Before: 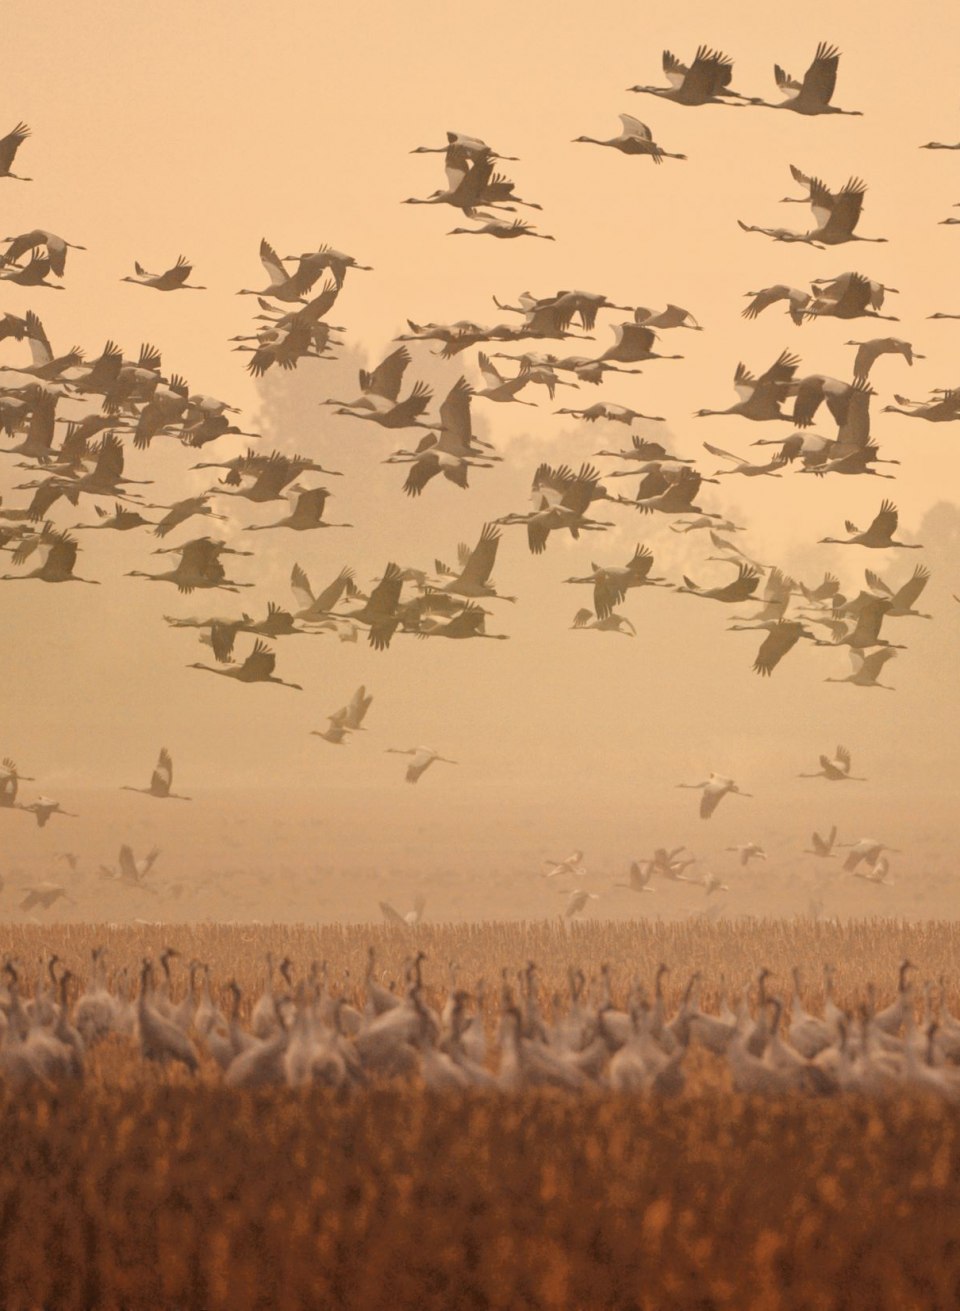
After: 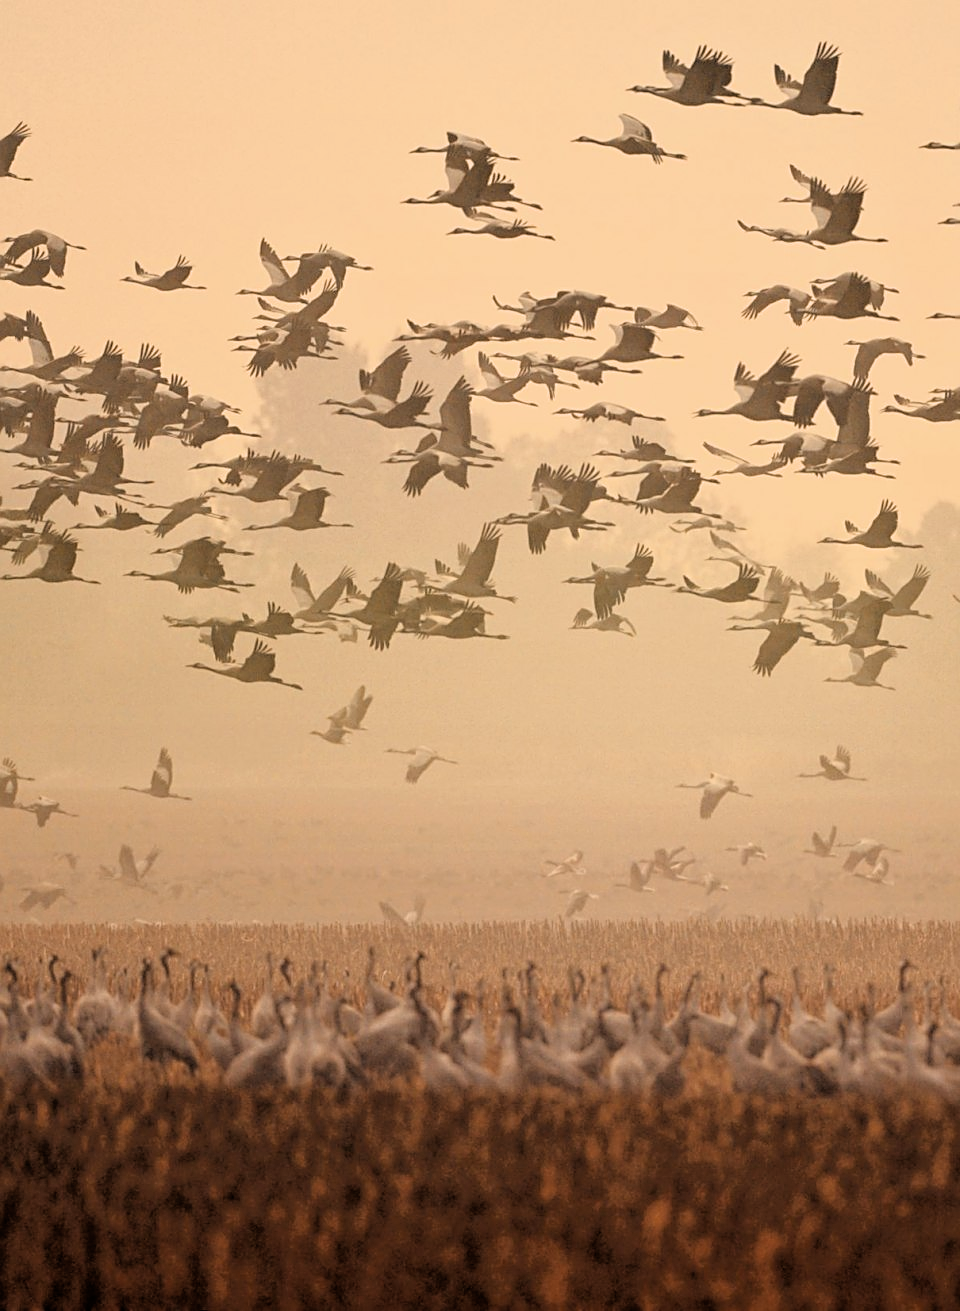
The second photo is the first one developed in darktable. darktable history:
white balance: red 0.988, blue 1.017
sharpen: on, module defaults
filmic rgb: black relative exposure -3.72 EV, white relative exposure 2.77 EV, dynamic range scaling -5.32%, hardness 3.03
